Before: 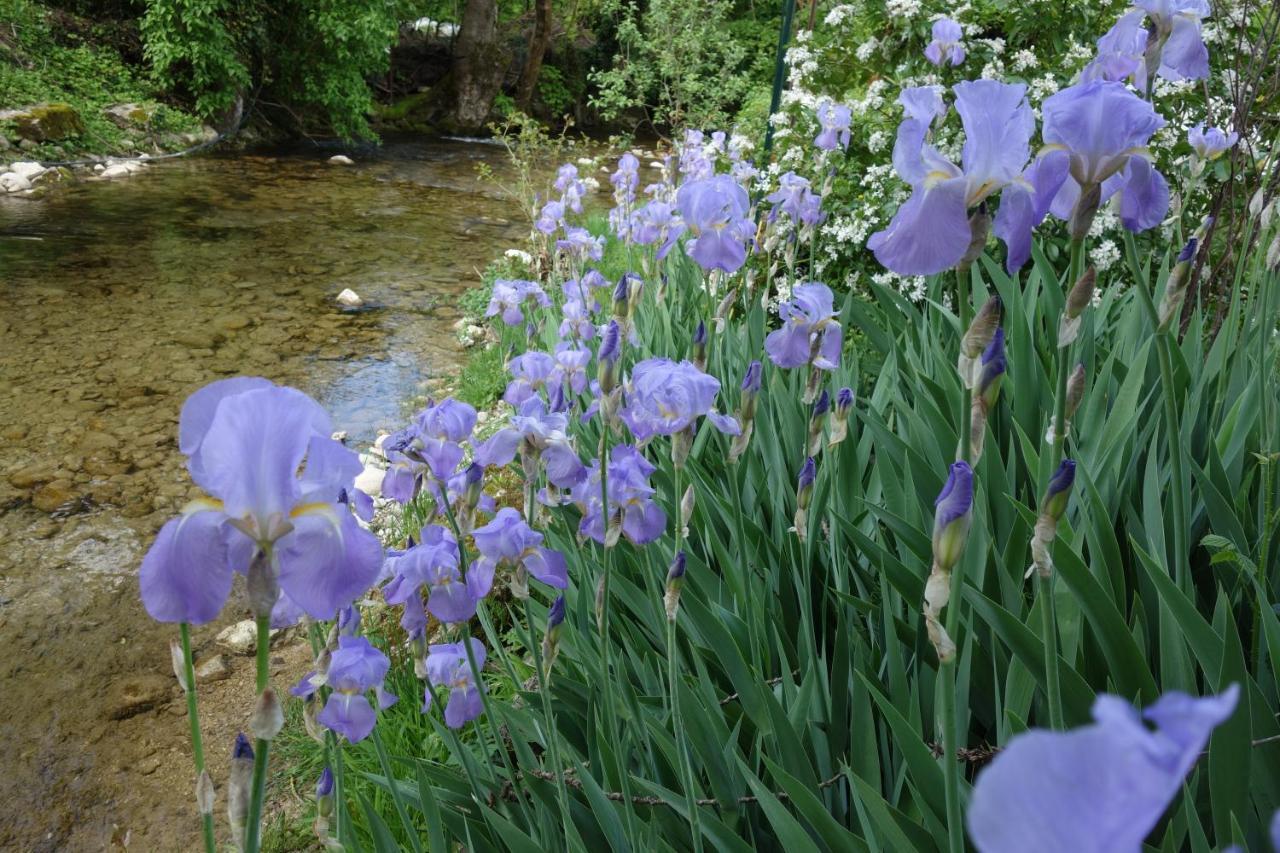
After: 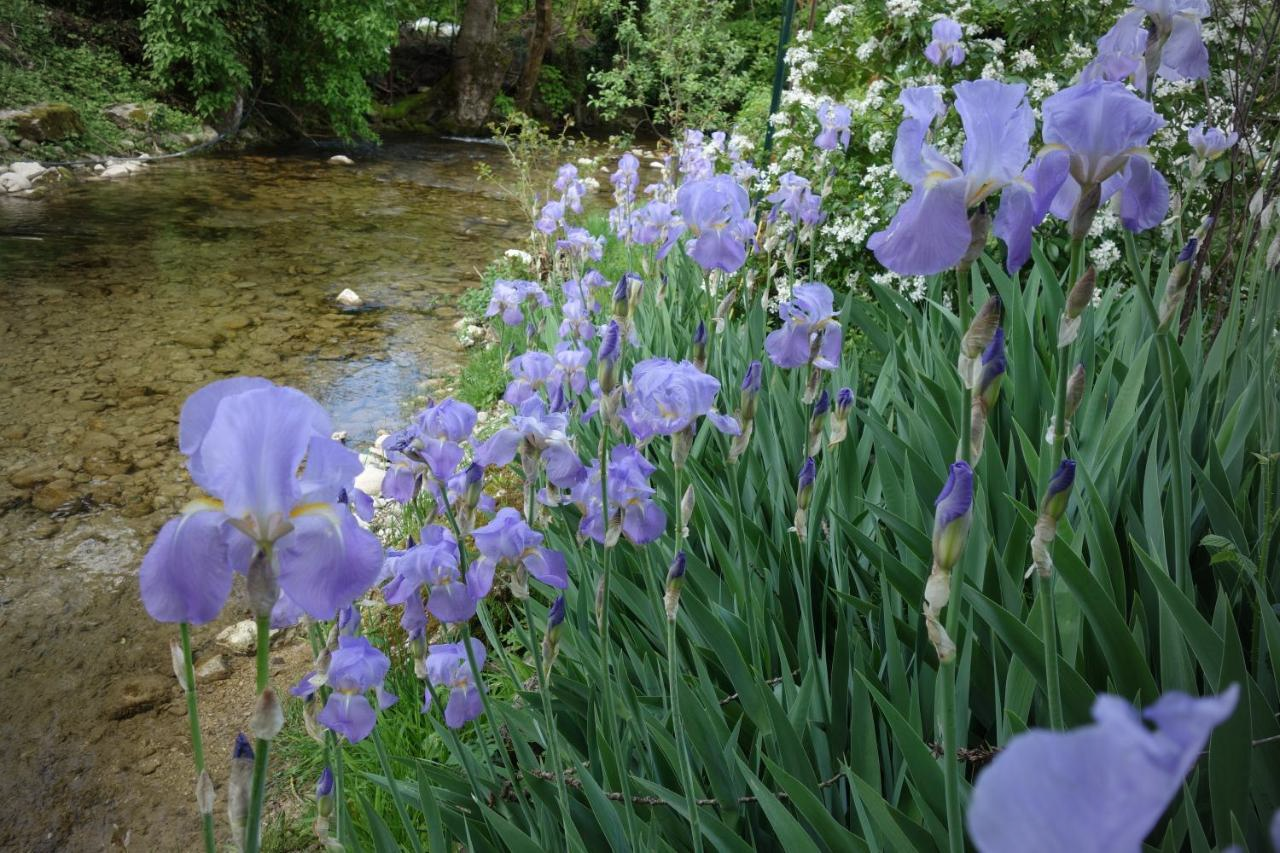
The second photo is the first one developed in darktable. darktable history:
vignetting: fall-off start 71.41%, brightness -0.418, saturation -0.293, unbound false
